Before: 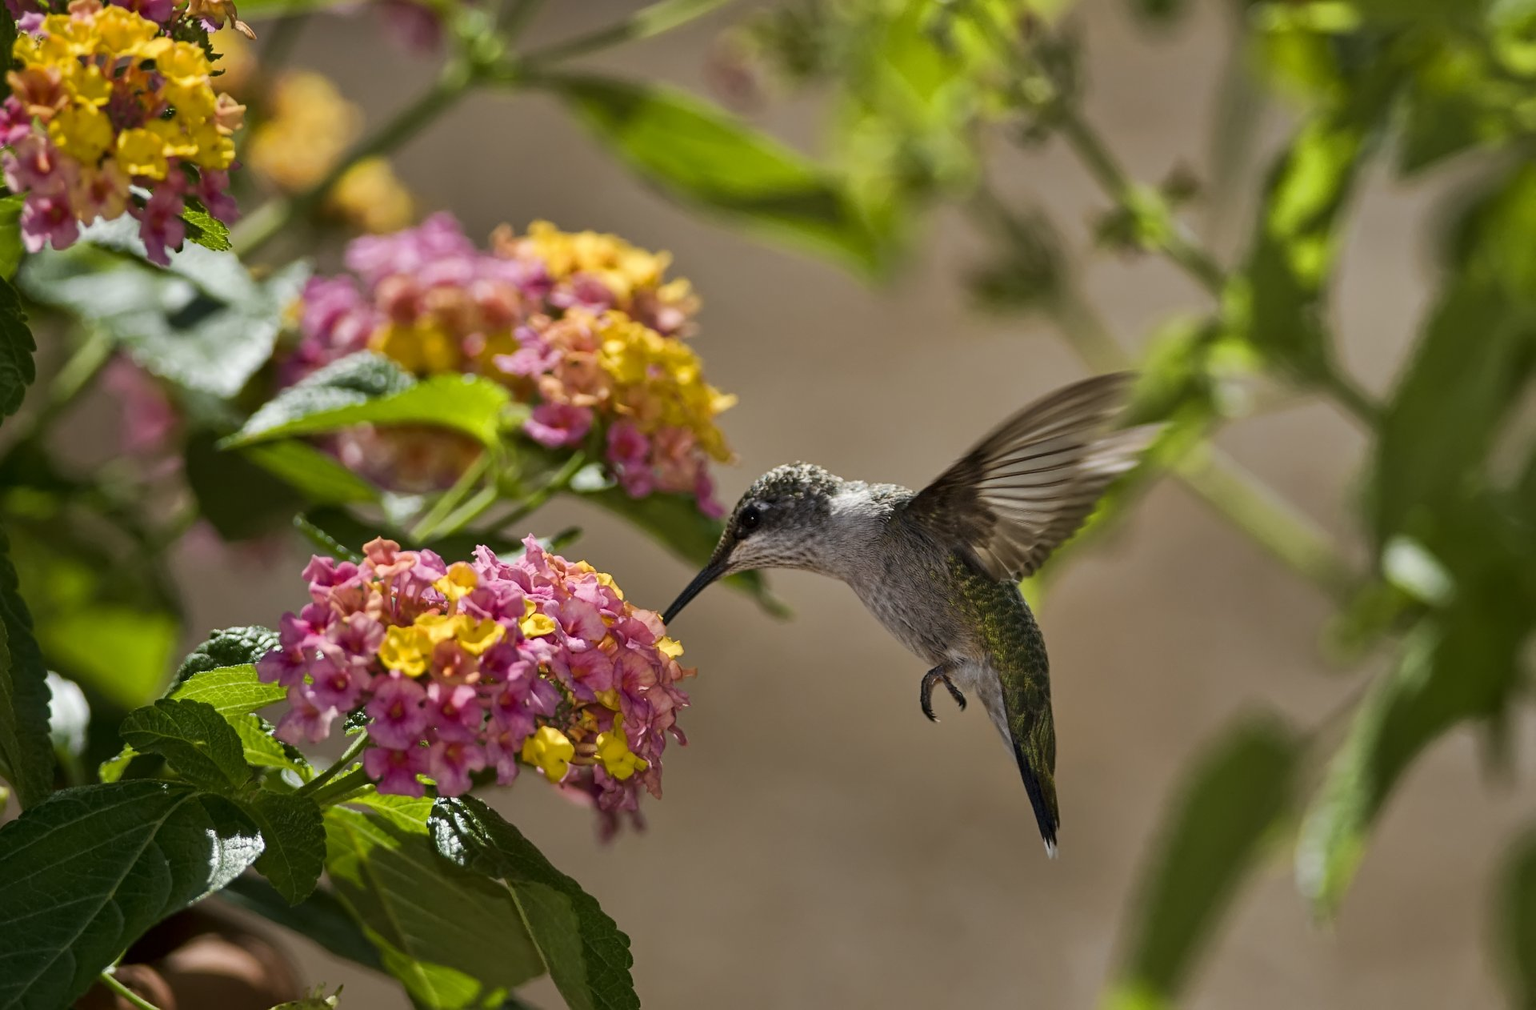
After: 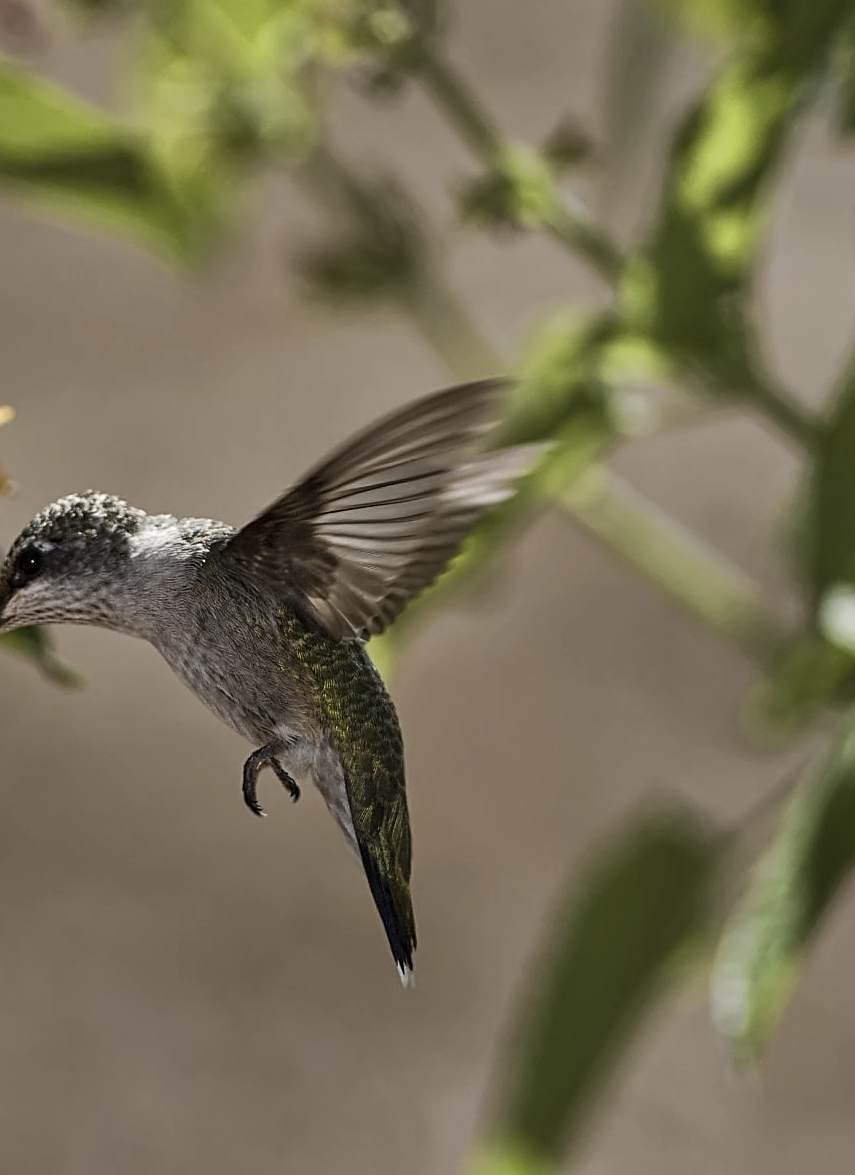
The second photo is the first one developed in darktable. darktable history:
contrast brightness saturation: contrast 0.097, saturation -0.282
crop: left 47.292%, top 6.825%, right 8.022%
sharpen: amount 0.464
